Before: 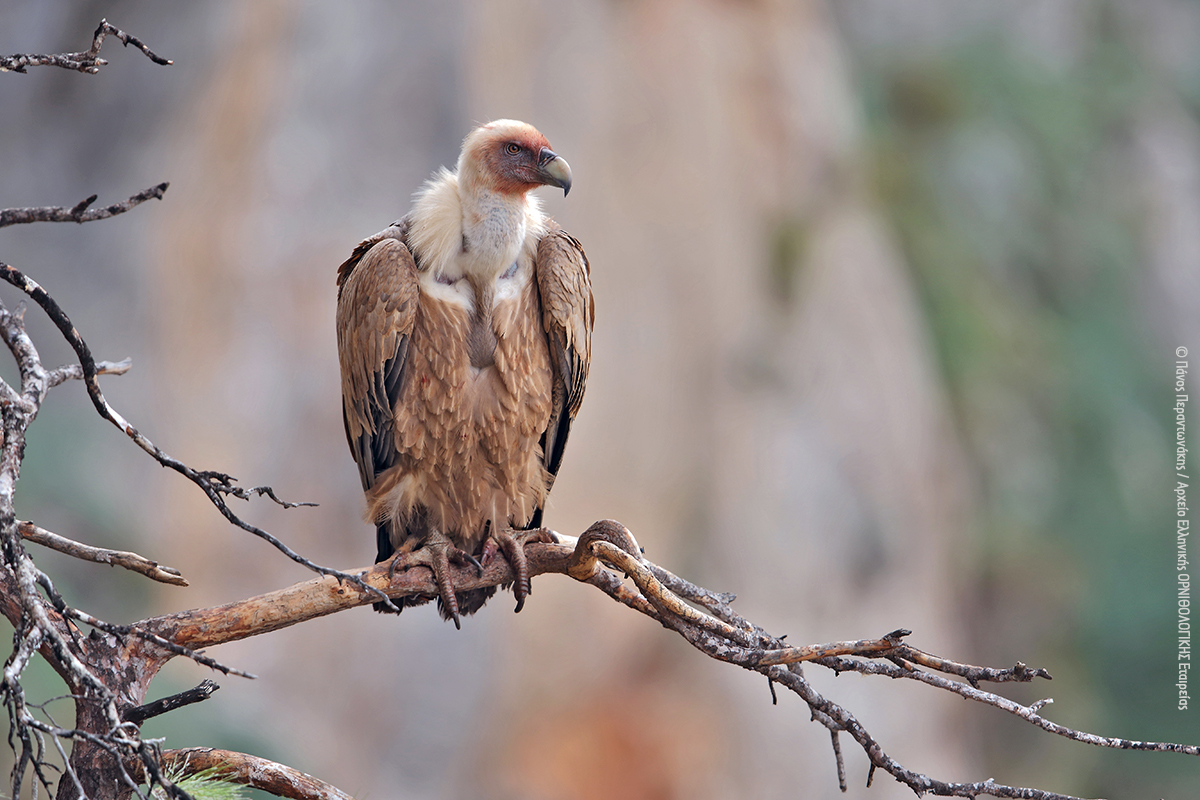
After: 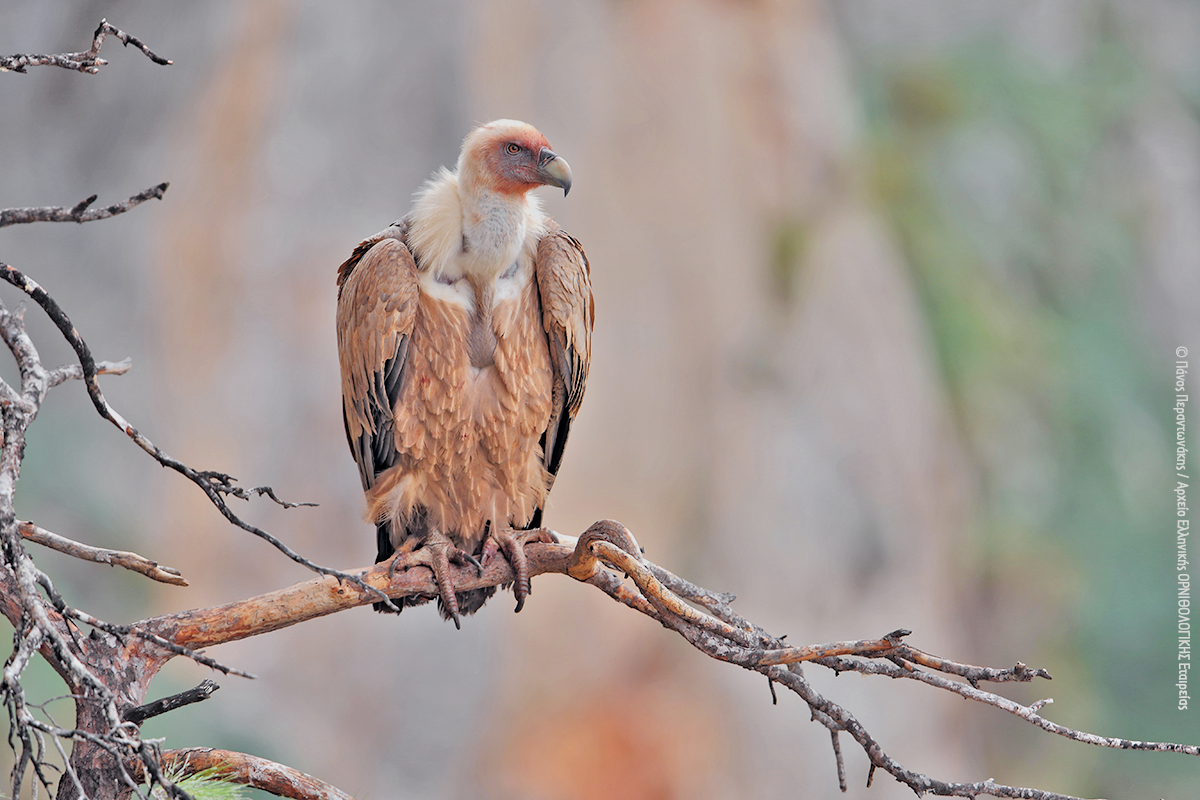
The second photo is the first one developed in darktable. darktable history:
color zones: curves: ch1 [(0.25, 0.61) (0.75, 0.248)]
tone equalizer: -7 EV 0.15 EV, -6 EV 0.6 EV, -5 EV 1.15 EV, -4 EV 1.33 EV, -3 EV 1.15 EV, -2 EV 0.6 EV, -1 EV 0.15 EV, mask exposure compensation -0.5 EV
filmic rgb: white relative exposure 3.8 EV, hardness 4.35
